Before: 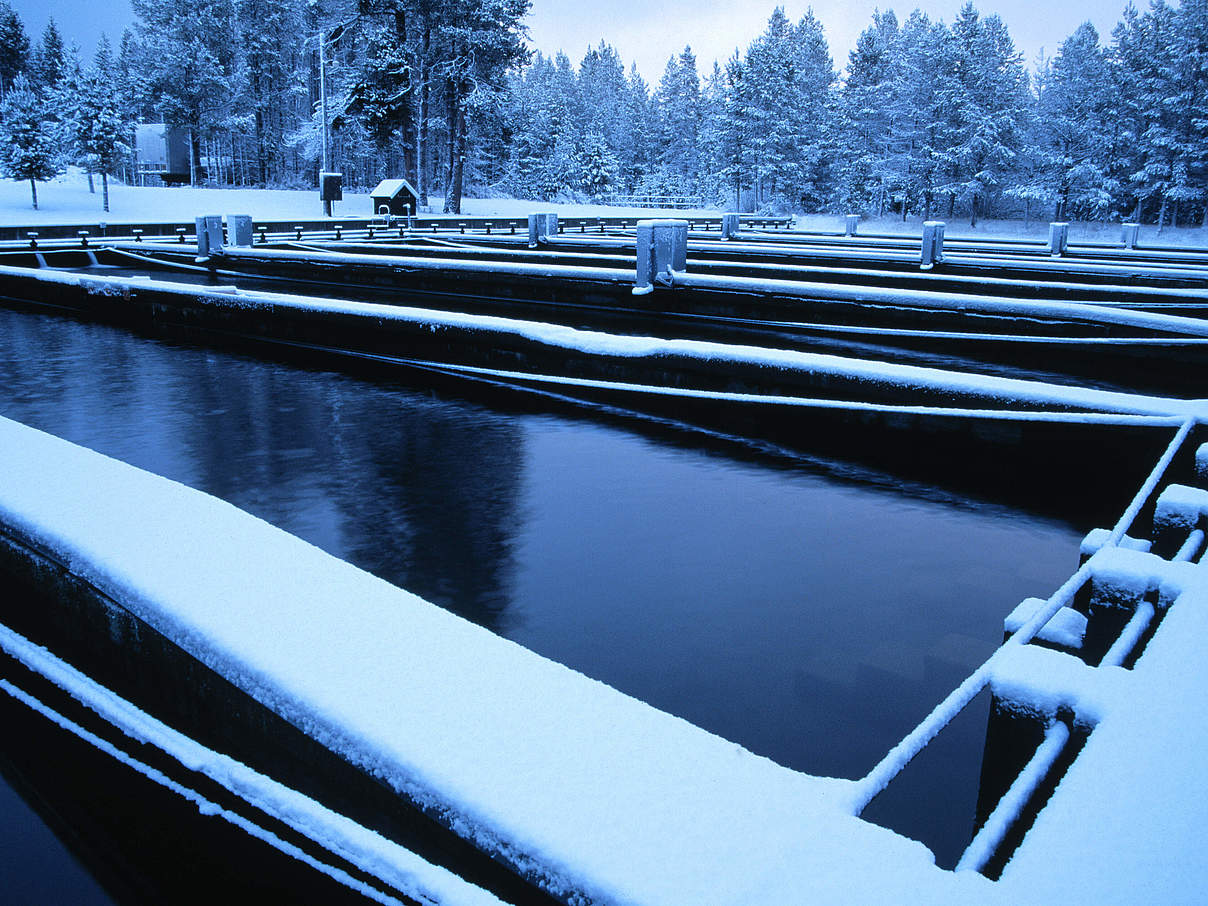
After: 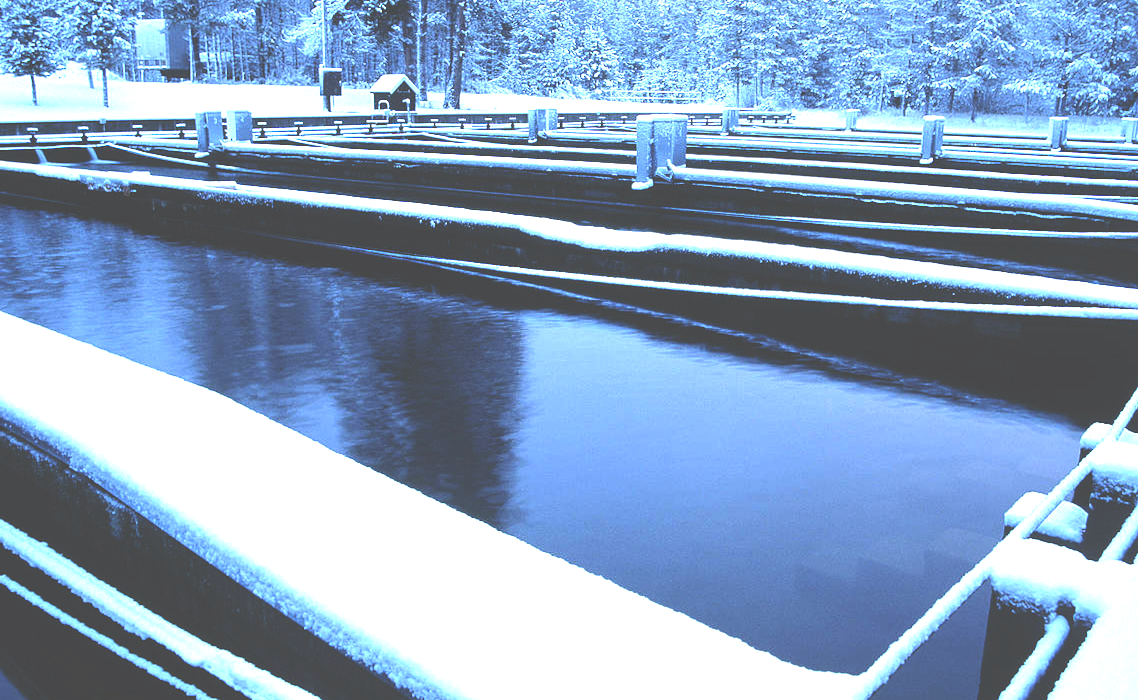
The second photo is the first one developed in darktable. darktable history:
exposure: black level correction -0.023, exposure 1.393 EV, compensate exposure bias true, compensate highlight preservation false
crop and rotate: angle 0.068°, top 11.535%, right 5.607%, bottom 11.072%
contrast brightness saturation: saturation -0.027
